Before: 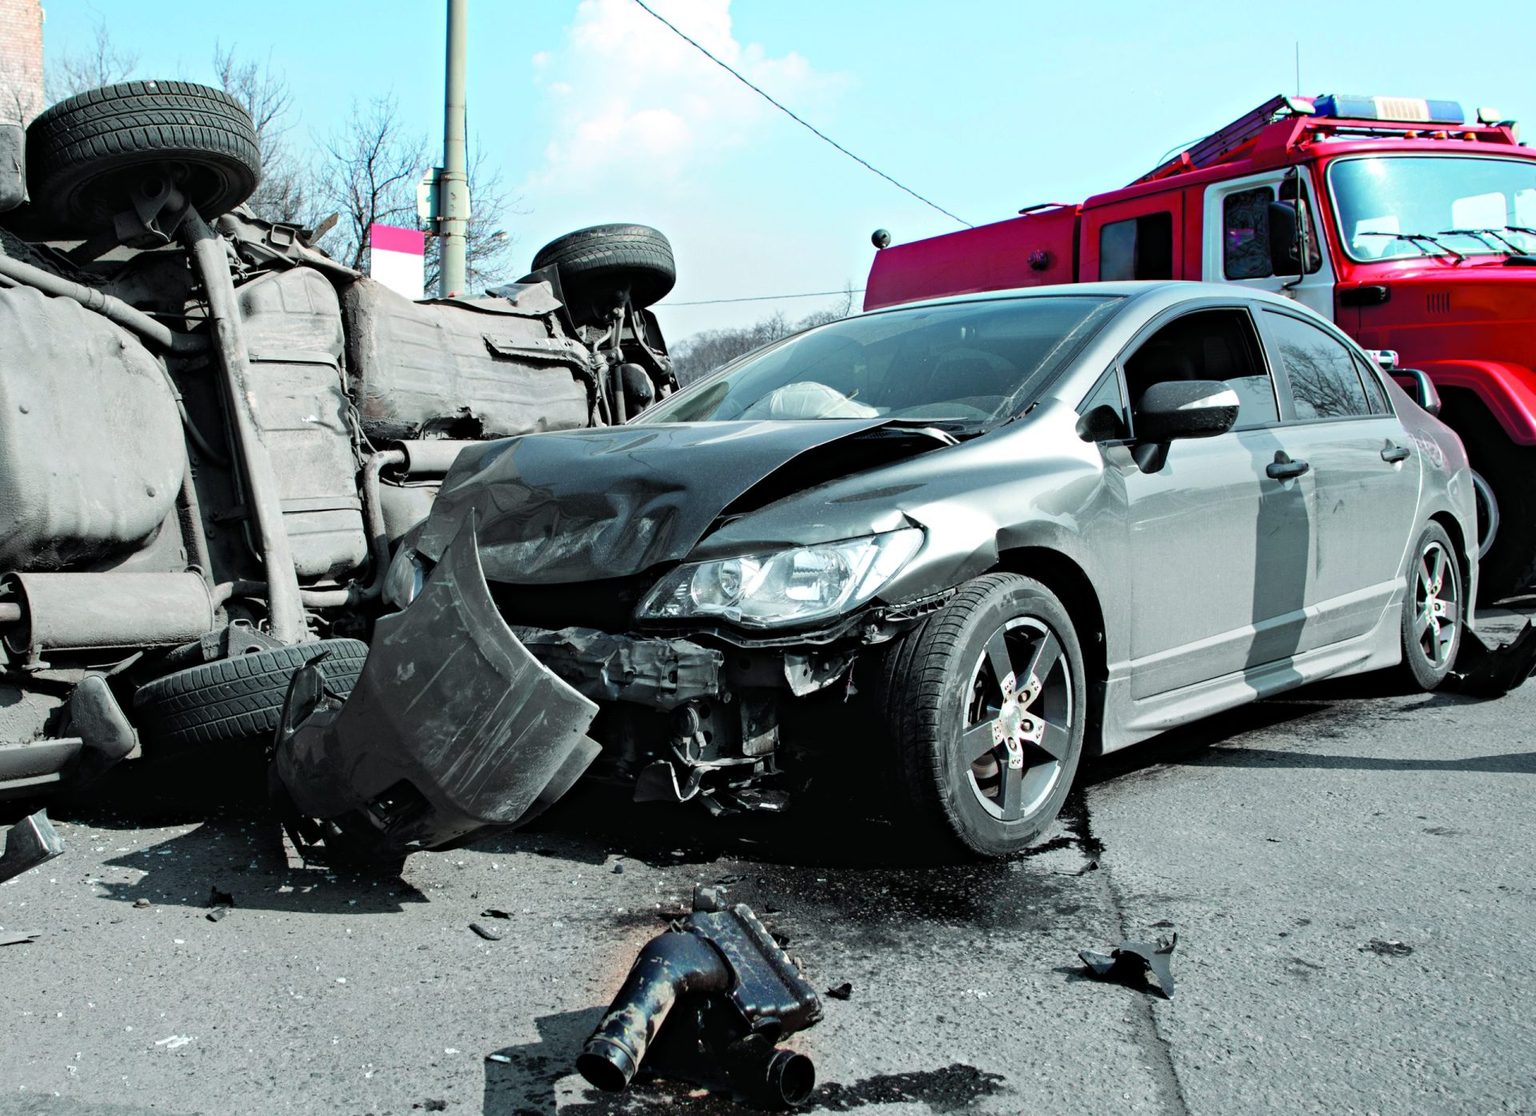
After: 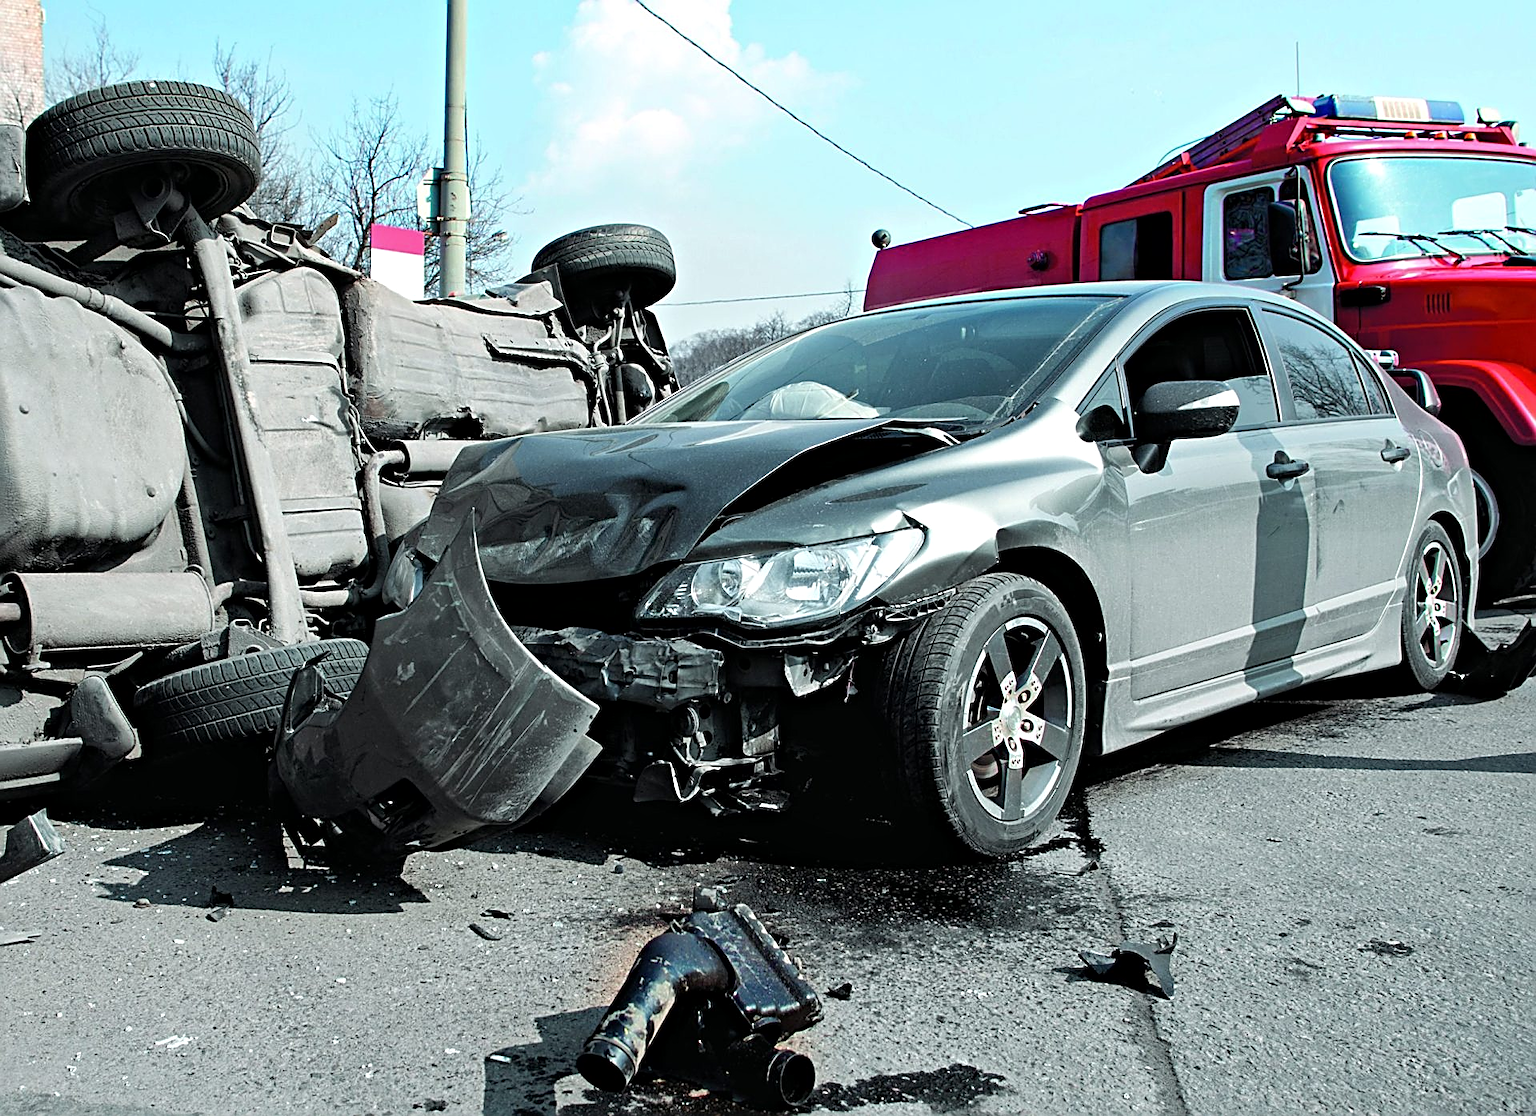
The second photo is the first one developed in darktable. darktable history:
sharpen: amount 0.904
local contrast: mode bilateral grid, contrast 21, coarseness 50, detail 121%, midtone range 0.2
